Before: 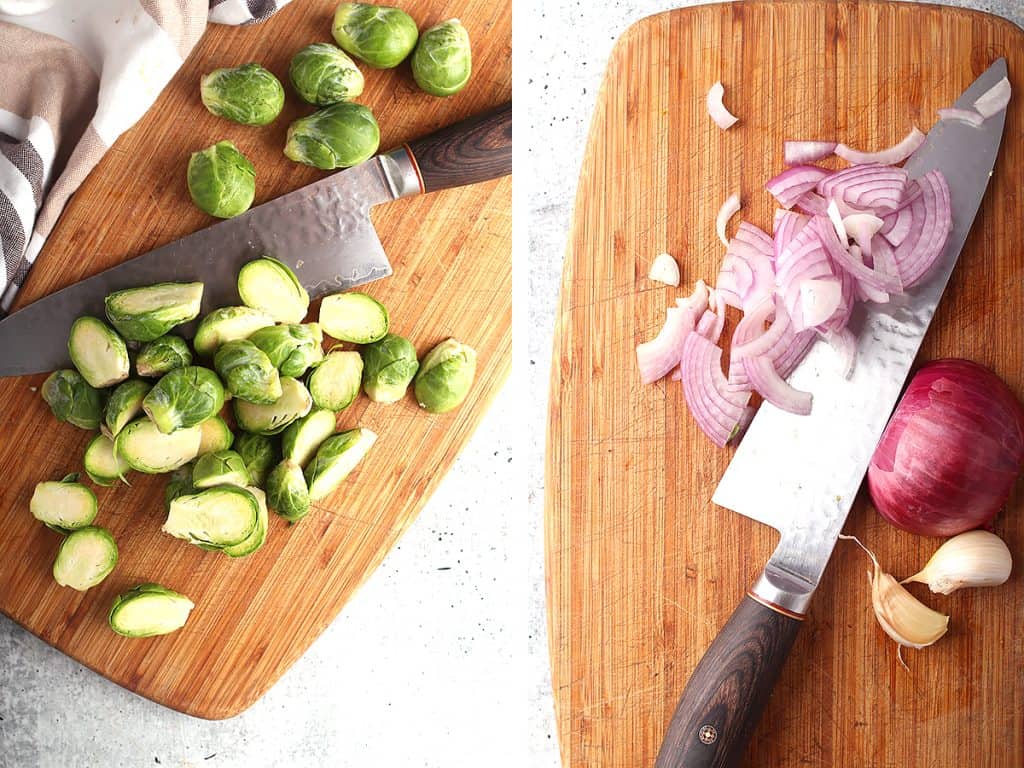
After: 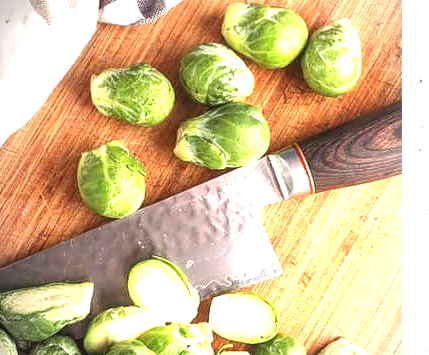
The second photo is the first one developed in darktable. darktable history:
crop and rotate: left 10.817%, top 0.062%, right 47.194%, bottom 53.626%
vignetting: on, module defaults
exposure: black level correction 0, exposure 1.1 EV, compensate highlight preservation false
local contrast: on, module defaults
